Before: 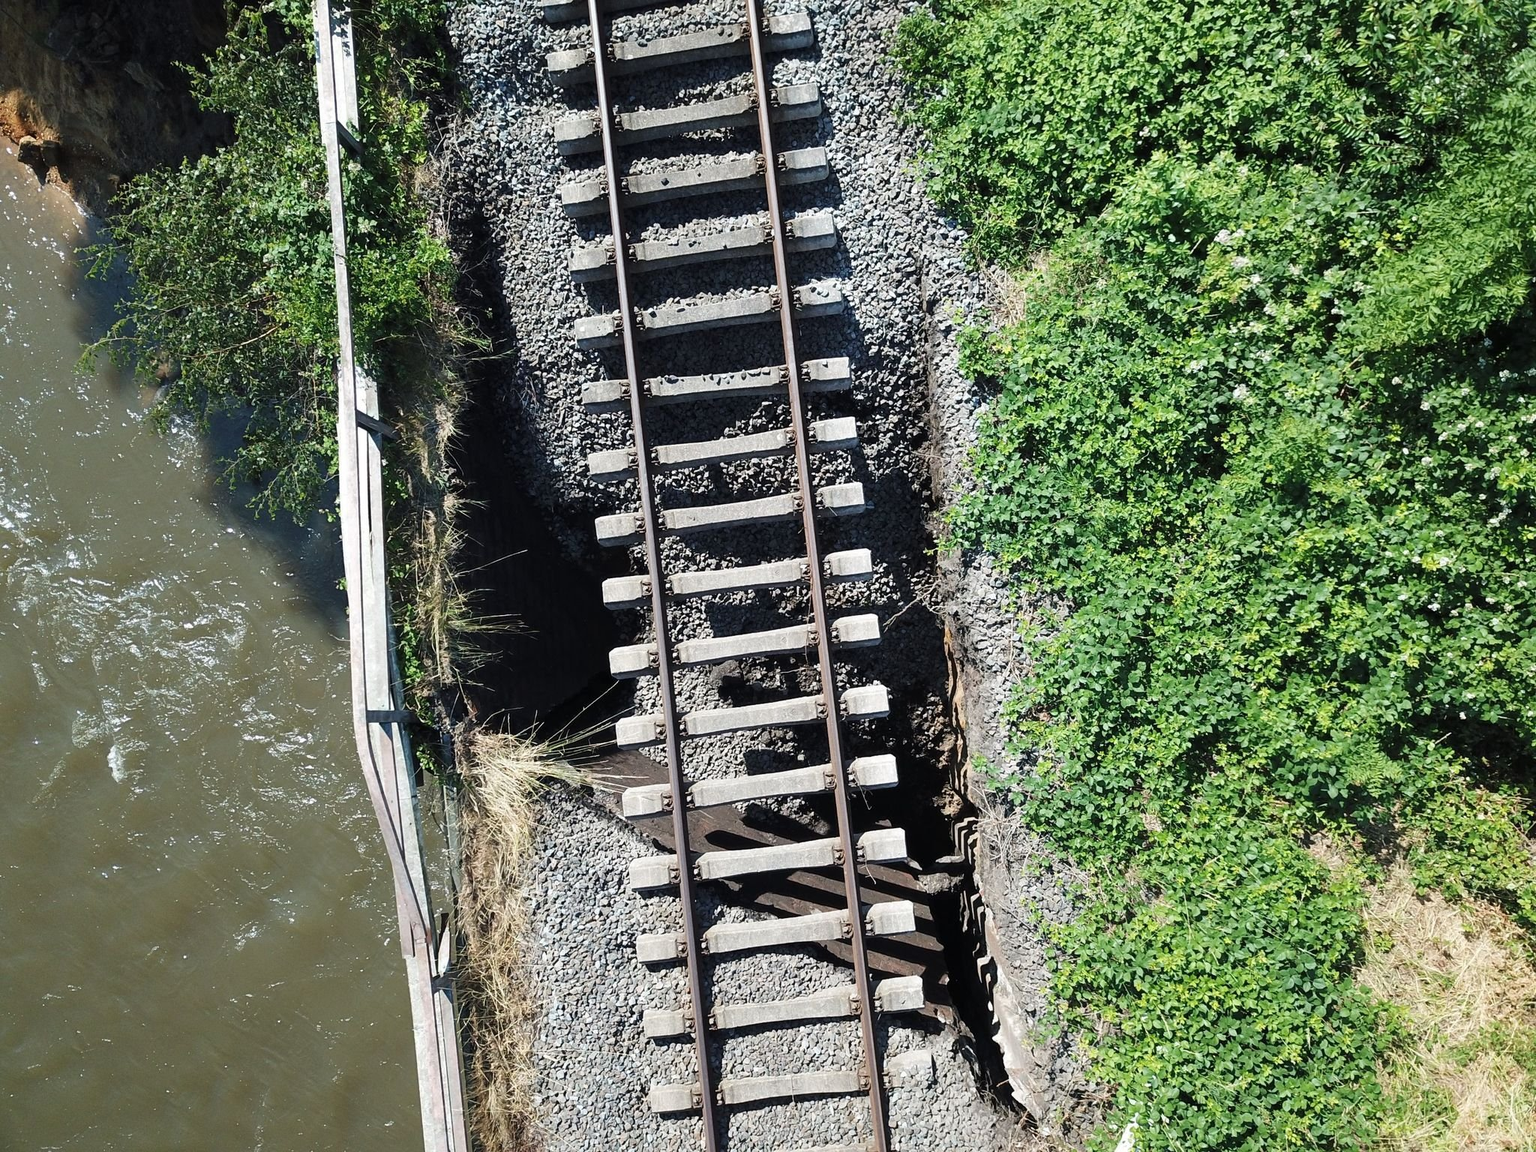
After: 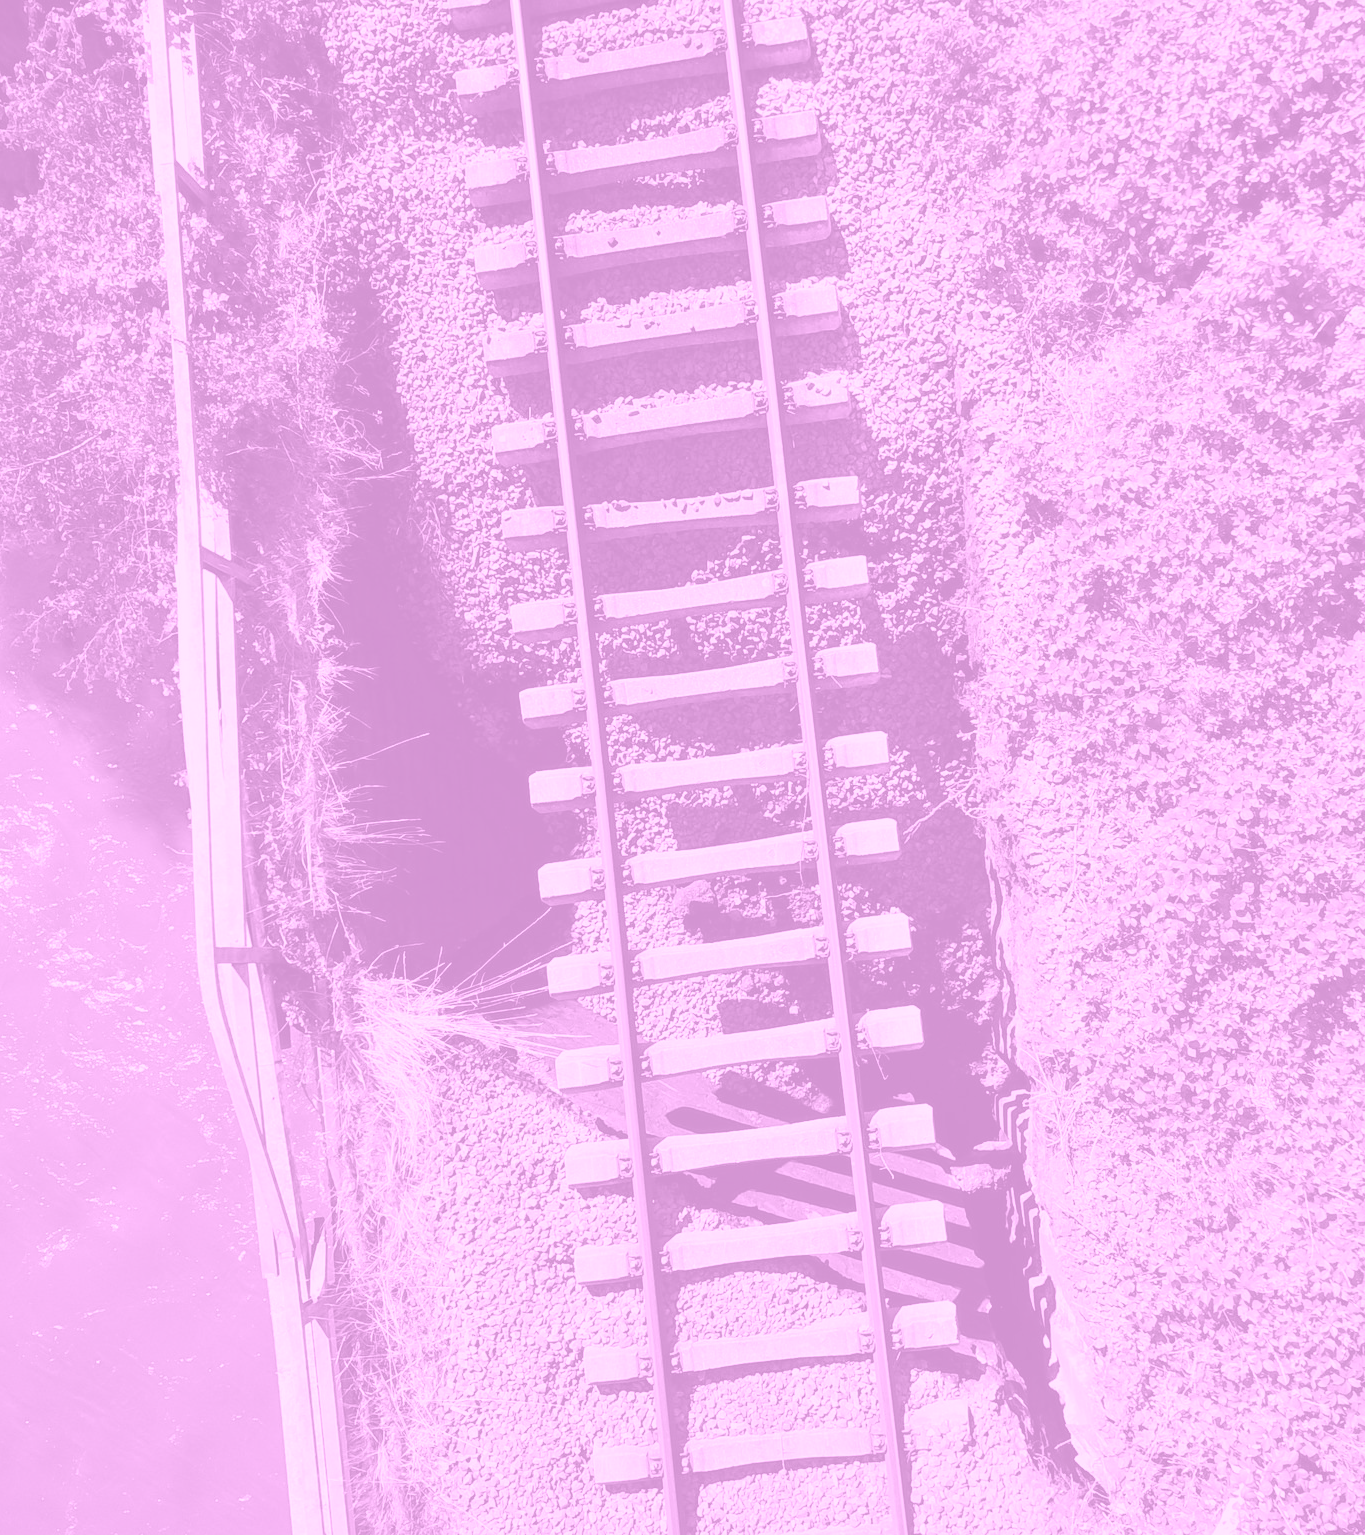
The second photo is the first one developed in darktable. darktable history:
crop and rotate: left 13.409%, right 19.924%
colorize: hue 331.2°, saturation 75%, source mix 30.28%, lightness 70.52%, version 1
